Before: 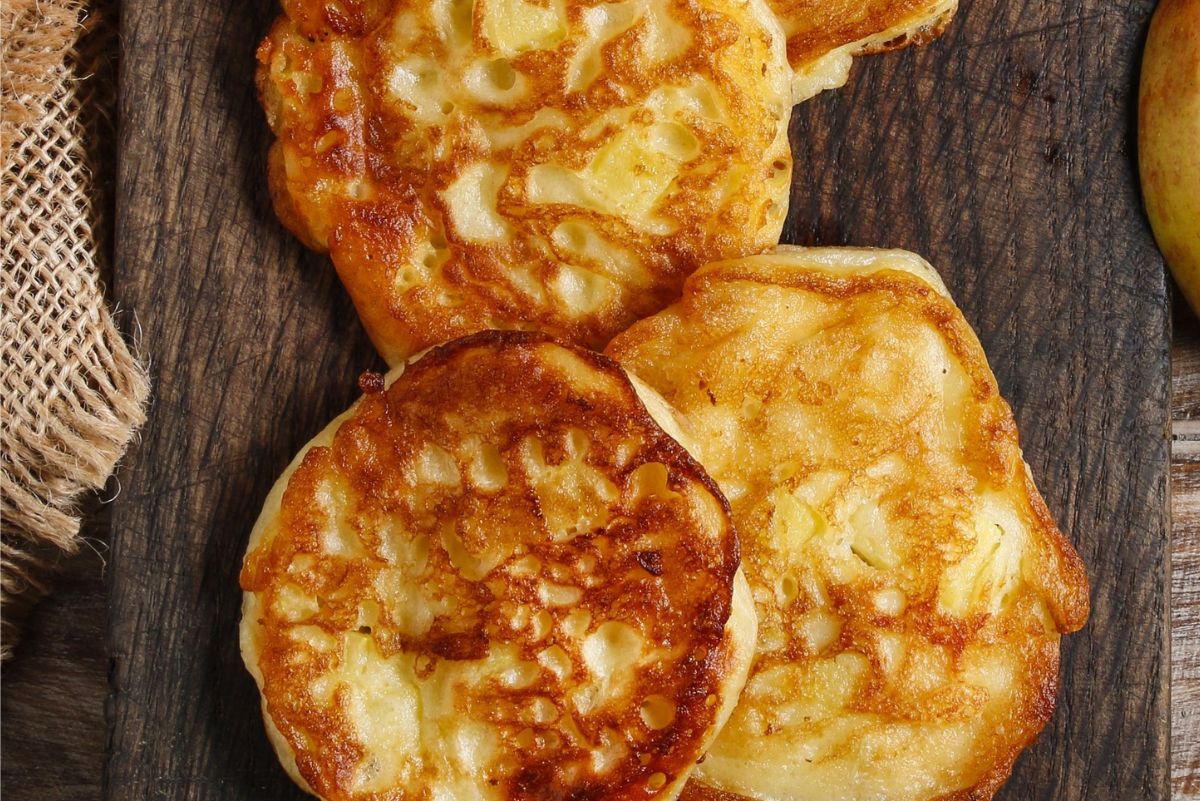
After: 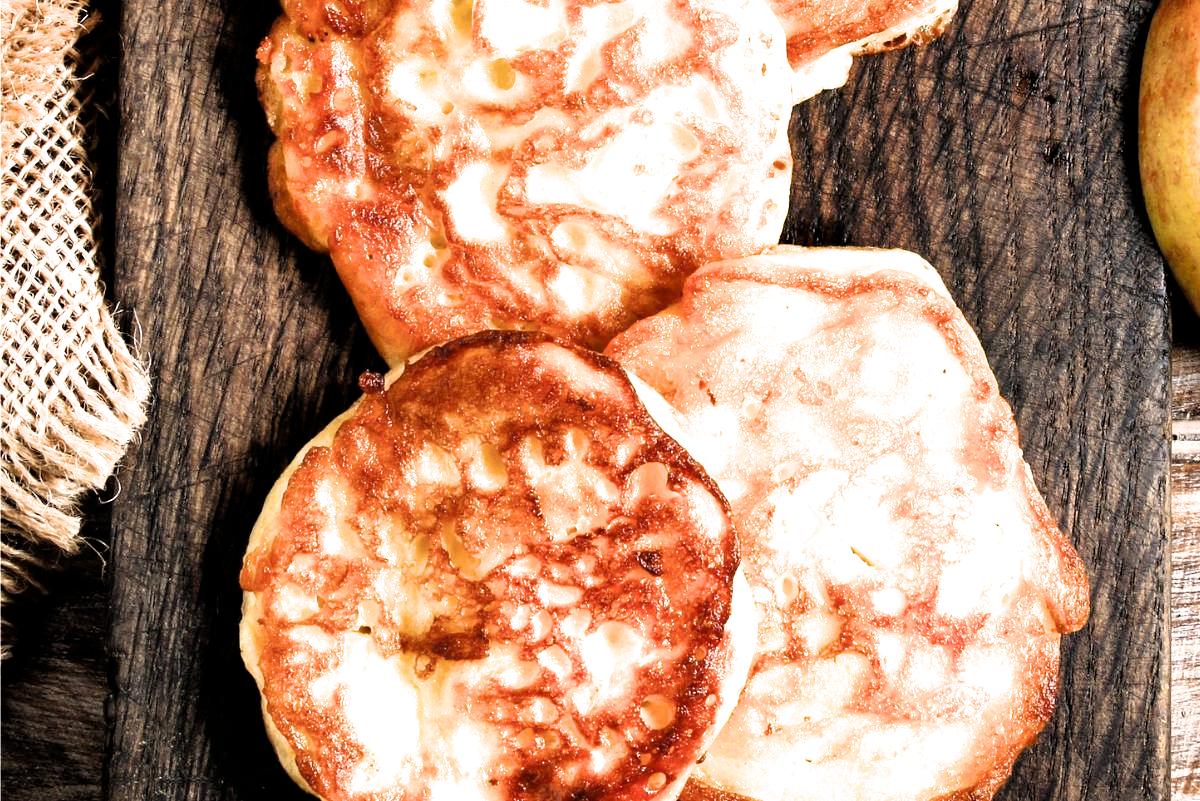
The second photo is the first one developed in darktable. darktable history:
filmic rgb: black relative exposure -3.65 EV, white relative exposure 2.44 EV, hardness 3.27
color correction: highlights b* -0.008, saturation 0.984
exposure: black level correction 0.001, exposure 1.131 EV, compensate highlight preservation false
